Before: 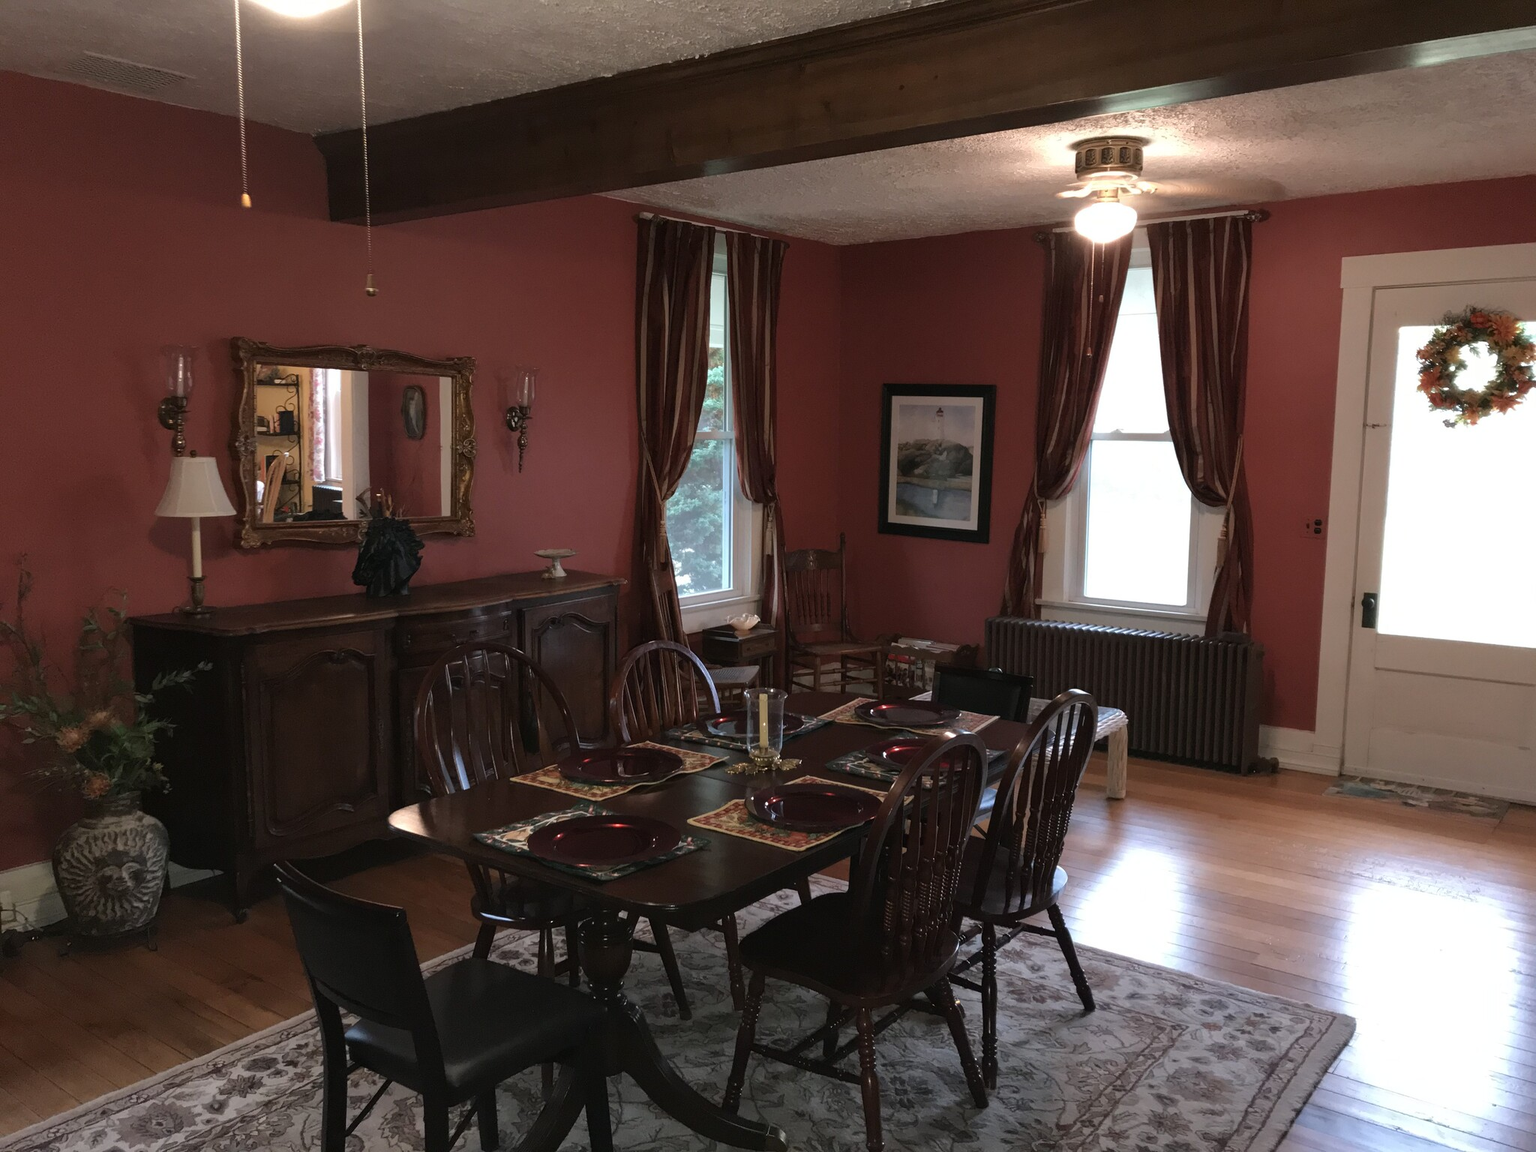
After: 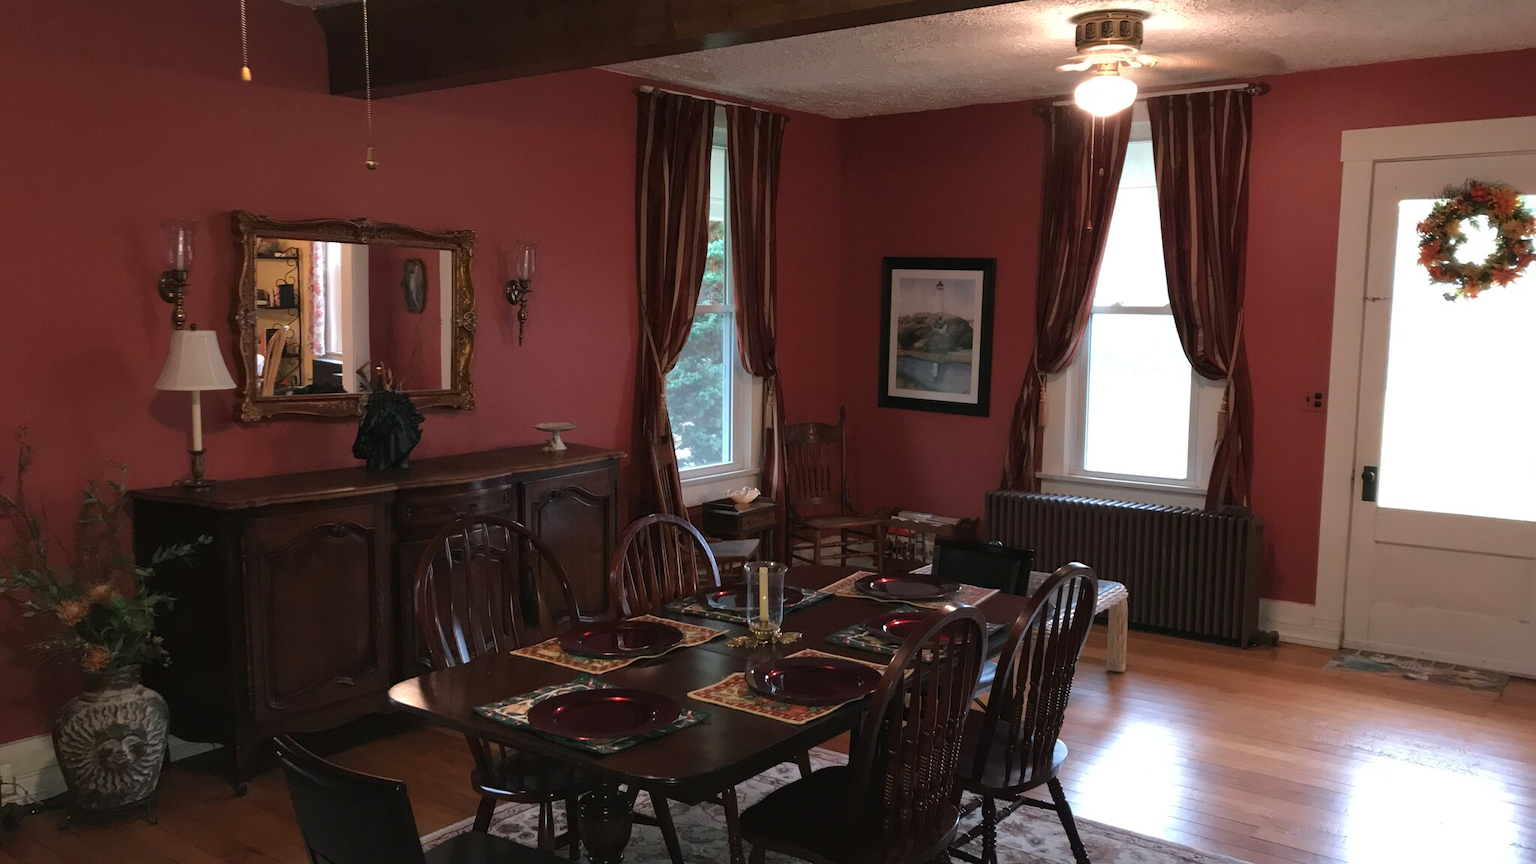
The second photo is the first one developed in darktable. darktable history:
crop: top 11.014%, bottom 13.894%
